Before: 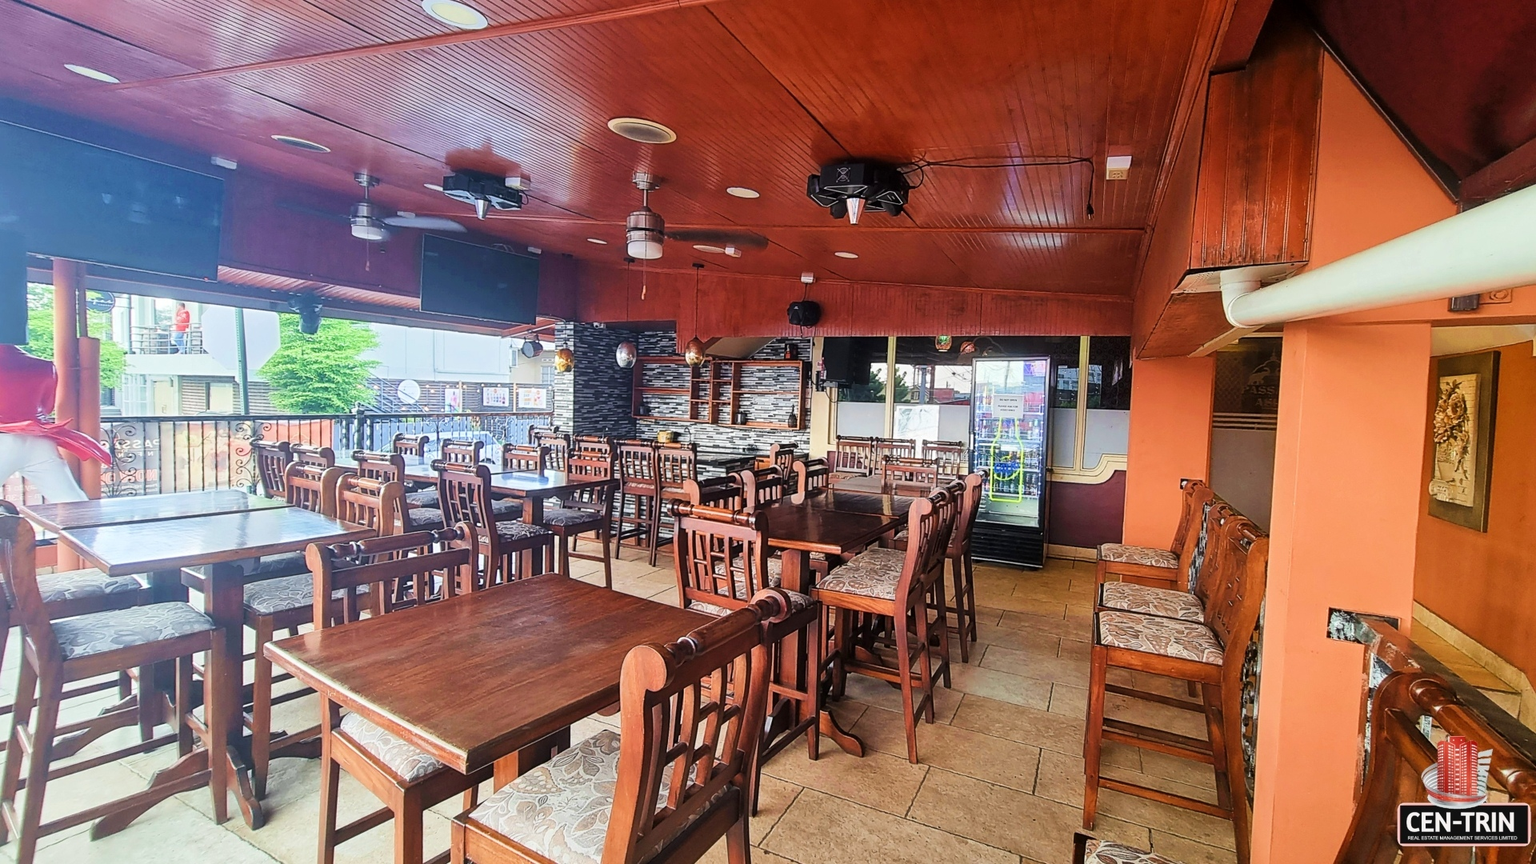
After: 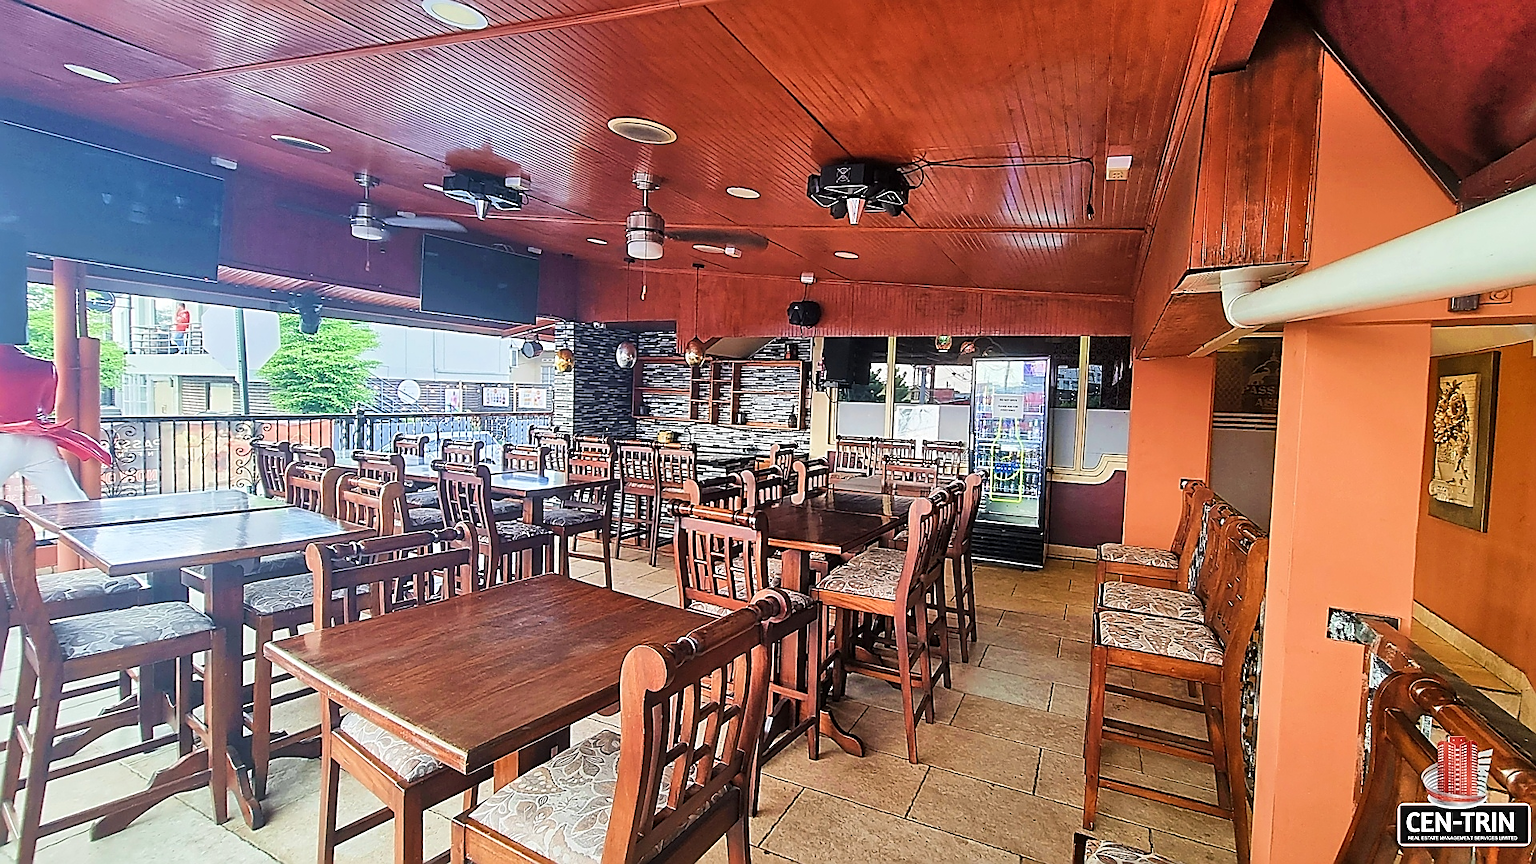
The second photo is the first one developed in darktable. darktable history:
shadows and highlights: shadows 75, highlights -25, soften with gaussian
sharpen: radius 1.685, amount 1.294
